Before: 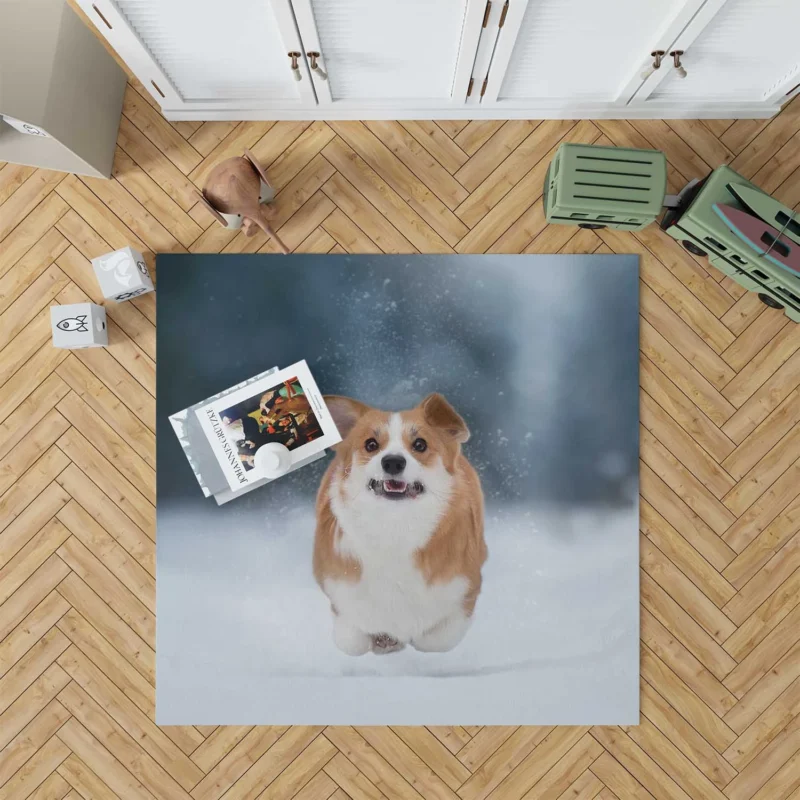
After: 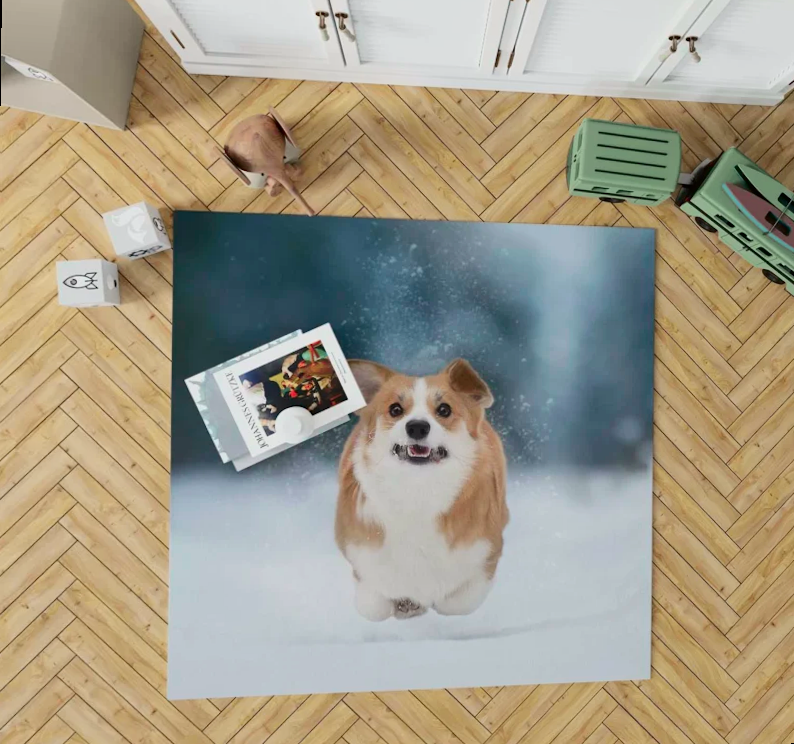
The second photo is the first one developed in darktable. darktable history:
rotate and perspective: rotation 0.679°, lens shift (horizontal) 0.136, crop left 0.009, crop right 0.991, crop top 0.078, crop bottom 0.95
tone curve: curves: ch0 [(0, 0) (0.068, 0.031) (0.175, 0.132) (0.337, 0.304) (0.498, 0.511) (0.748, 0.762) (0.993, 0.954)]; ch1 [(0, 0) (0.294, 0.184) (0.359, 0.34) (0.362, 0.35) (0.43, 0.41) (0.476, 0.457) (0.499, 0.5) (0.529, 0.523) (0.677, 0.762) (1, 1)]; ch2 [(0, 0) (0.431, 0.419) (0.495, 0.502) (0.524, 0.534) (0.557, 0.56) (0.634, 0.654) (0.728, 0.722) (1, 1)], color space Lab, independent channels, preserve colors none
